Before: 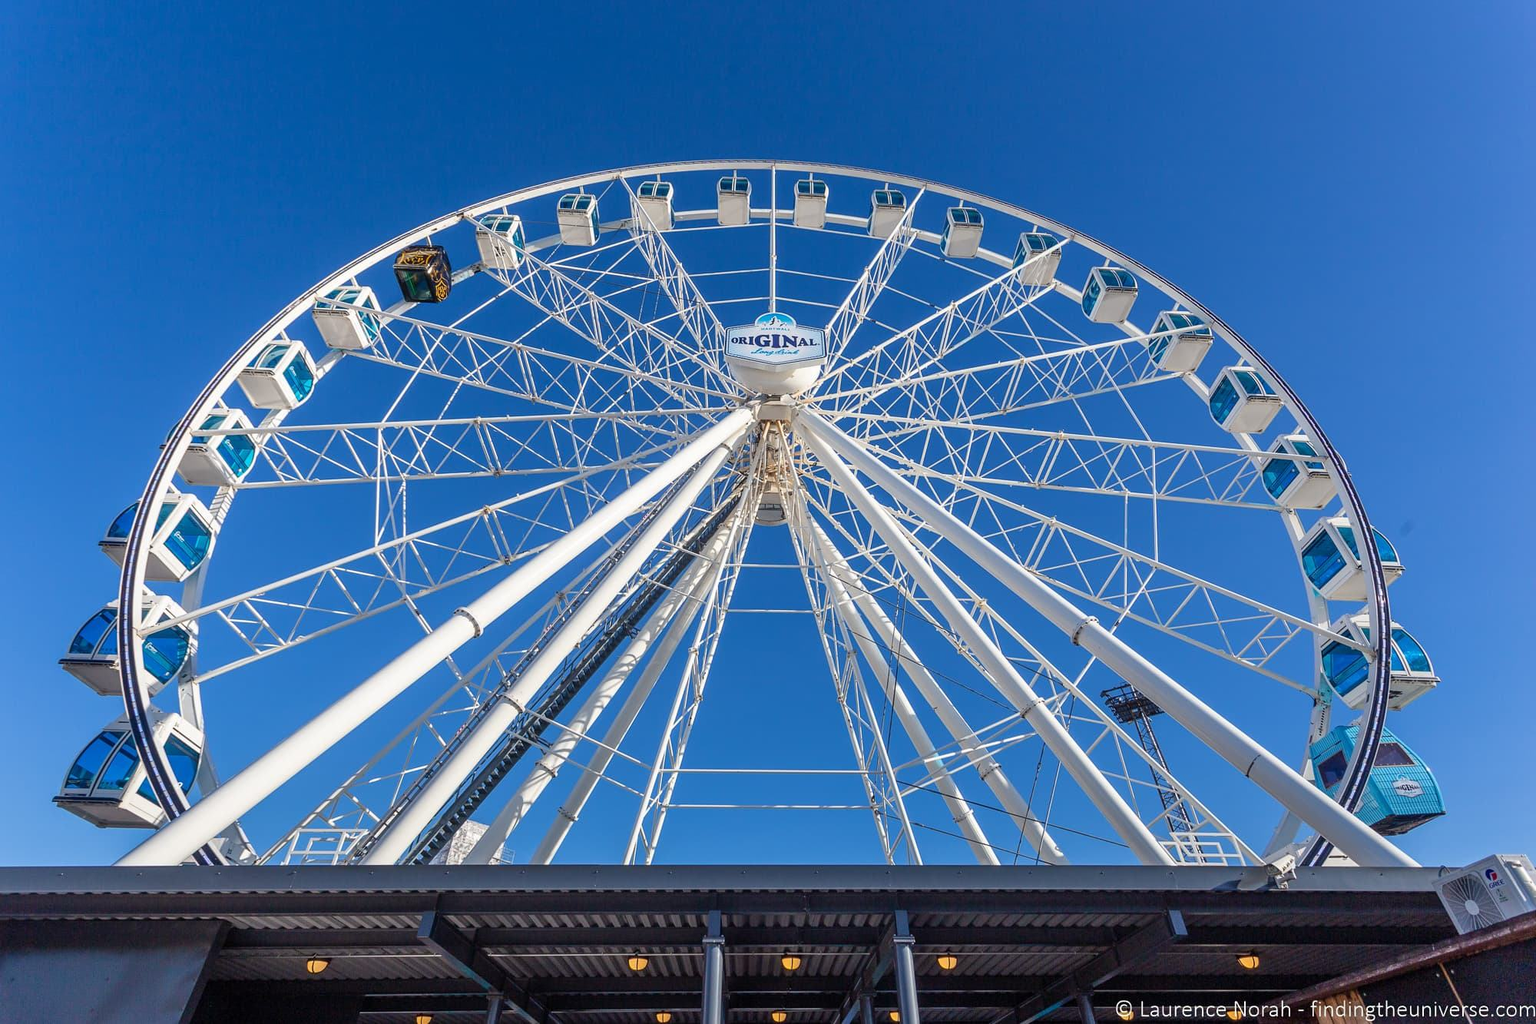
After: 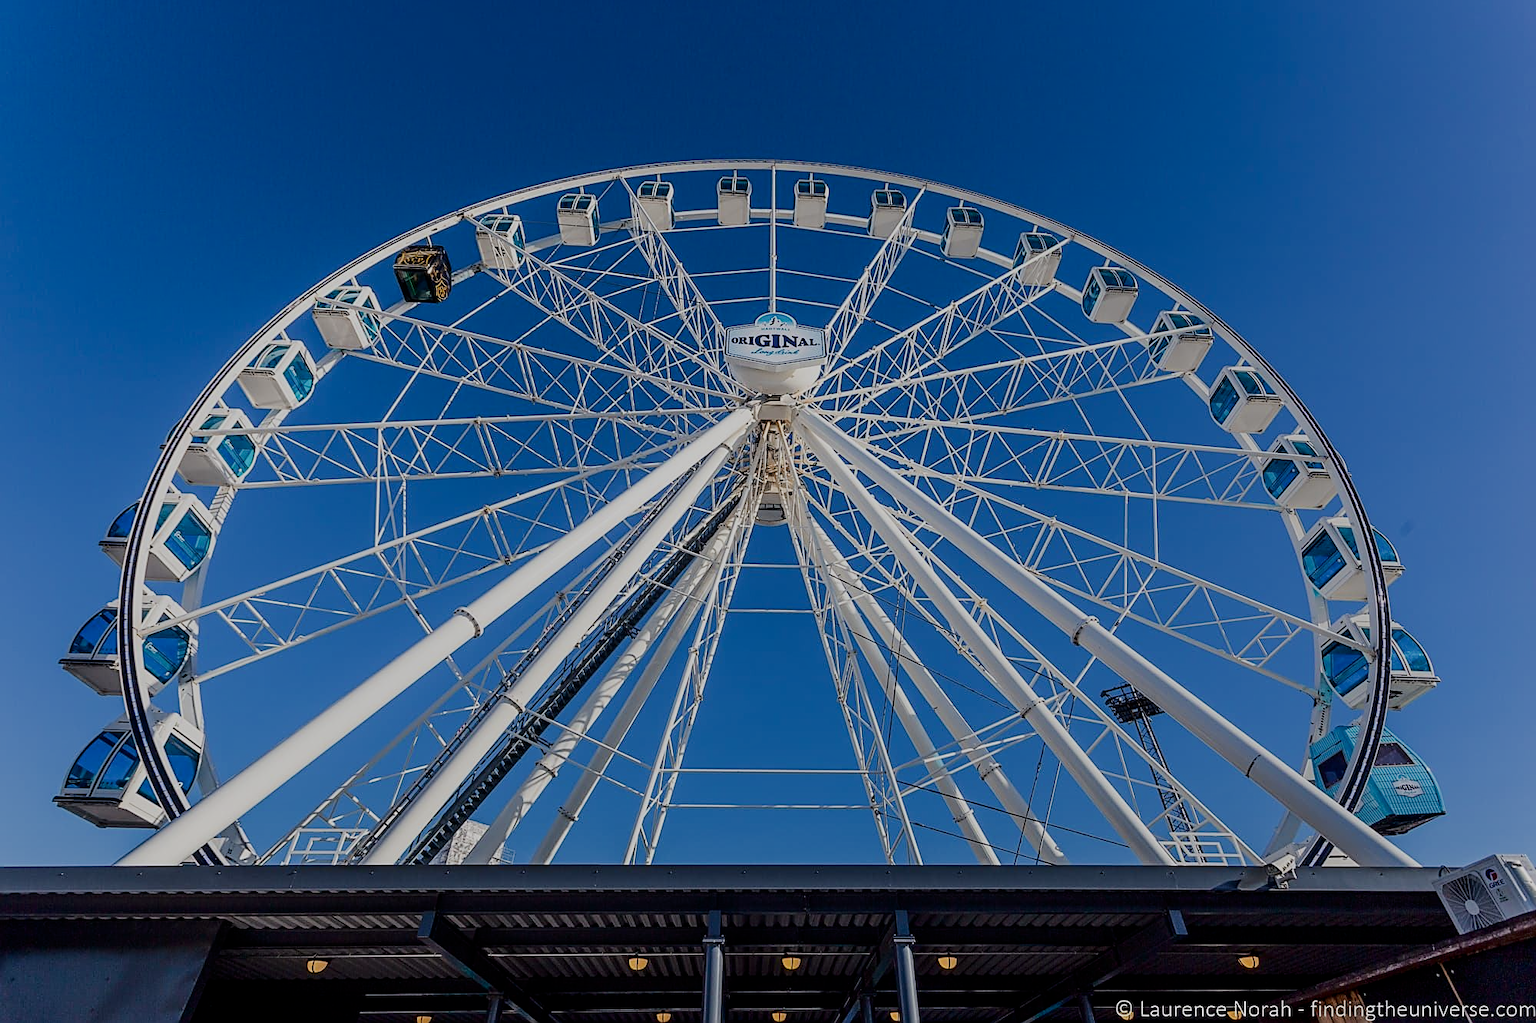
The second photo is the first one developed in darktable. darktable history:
shadows and highlights: shadows -62.22, white point adjustment -5.33, highlights 62.14
sharpen: on, module defaults
tone equalizer: -8 EV 0.238 EV, -7 EV 0.391 EV, -6 EV 0.409 EV, -5 EV 0.269 EV, -3 EV -0.249 EV, -2 EV -0.412 EV, -1 EV -0.396 EV, +0 EV -0.225 EV
filmic rgb: black relative exposure -6.17 EV, white relative exposure 6.96 EV, threshold 5.99 EV, hardness 2.26, enable highlight reconstruction true
